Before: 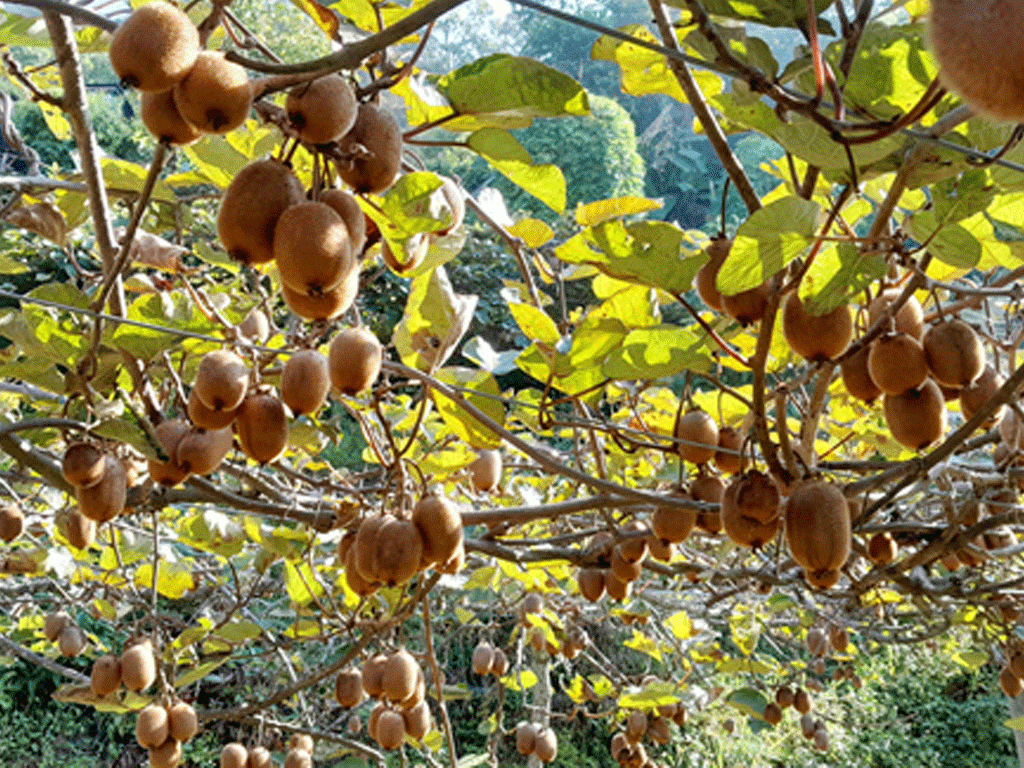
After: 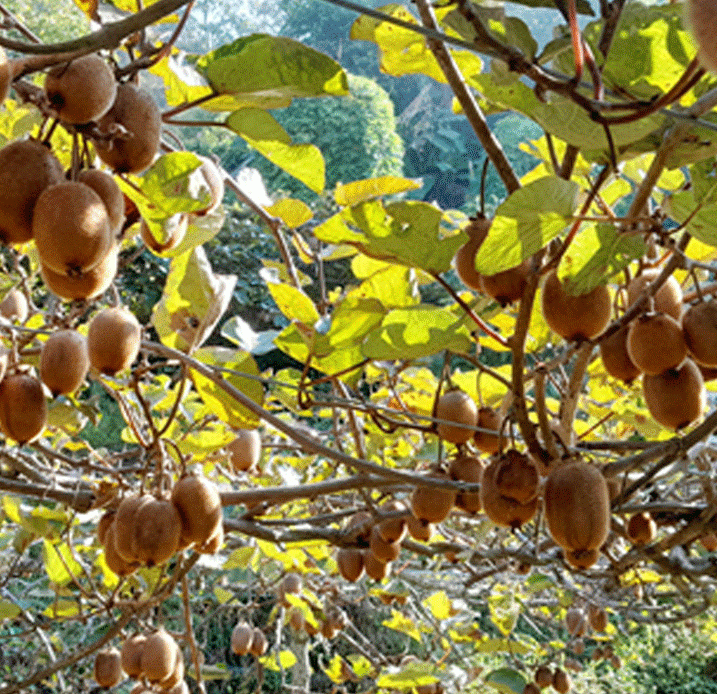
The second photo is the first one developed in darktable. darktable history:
crop and rotate: left 23.555%, top 2.669%, right 6.391%, bottom 6.873%
